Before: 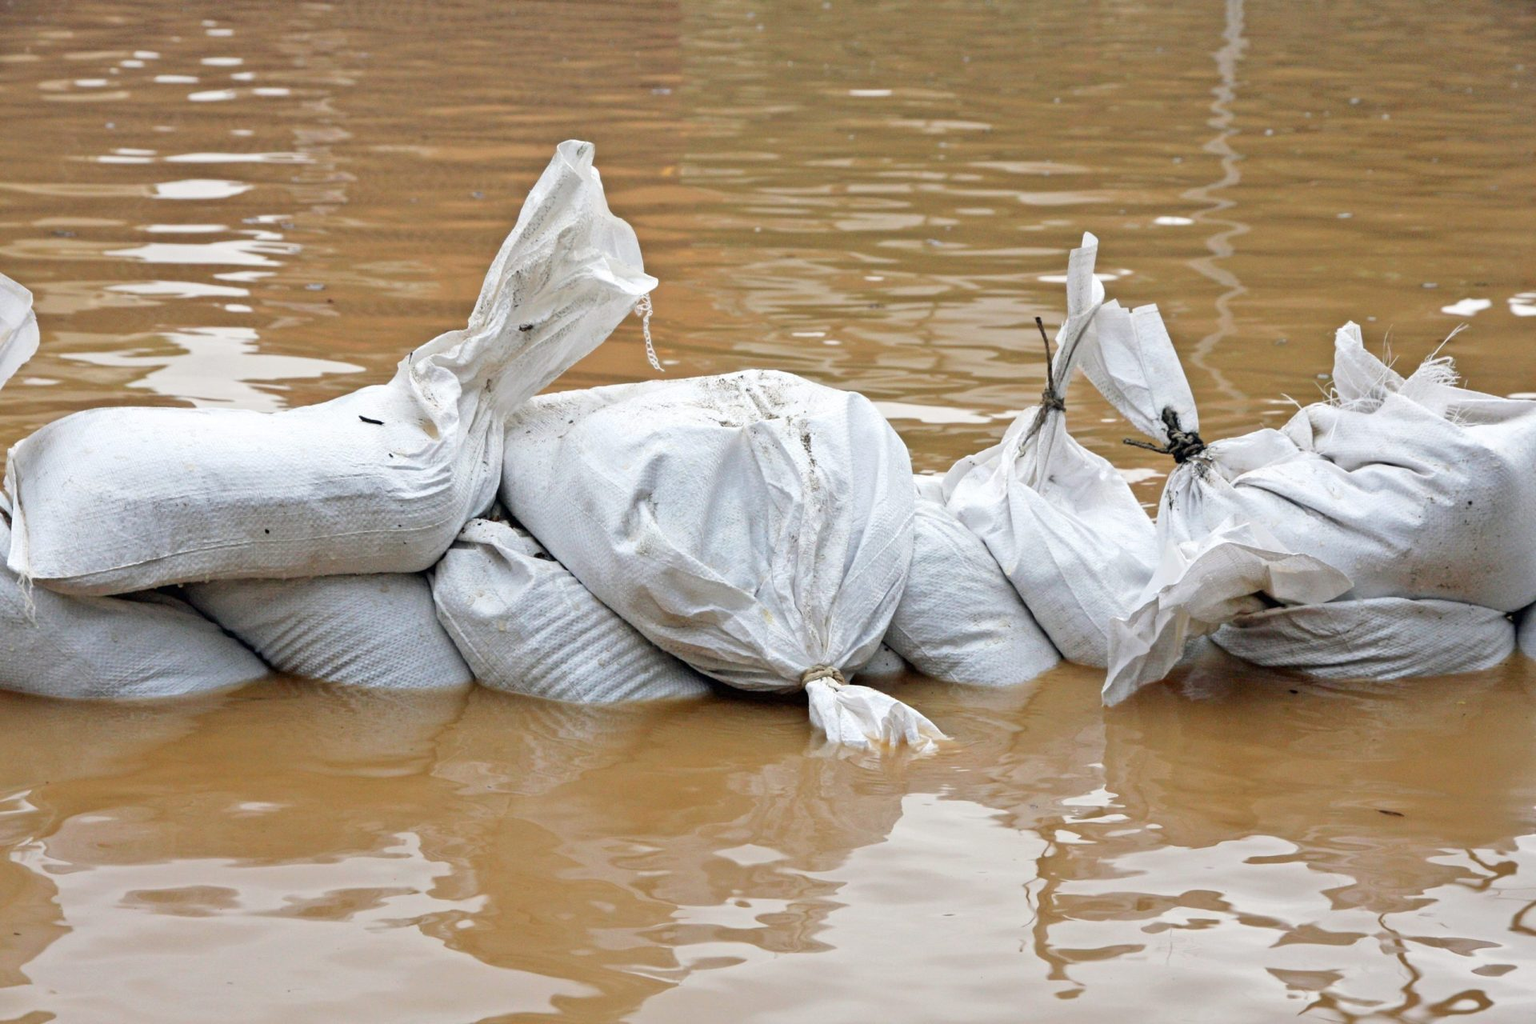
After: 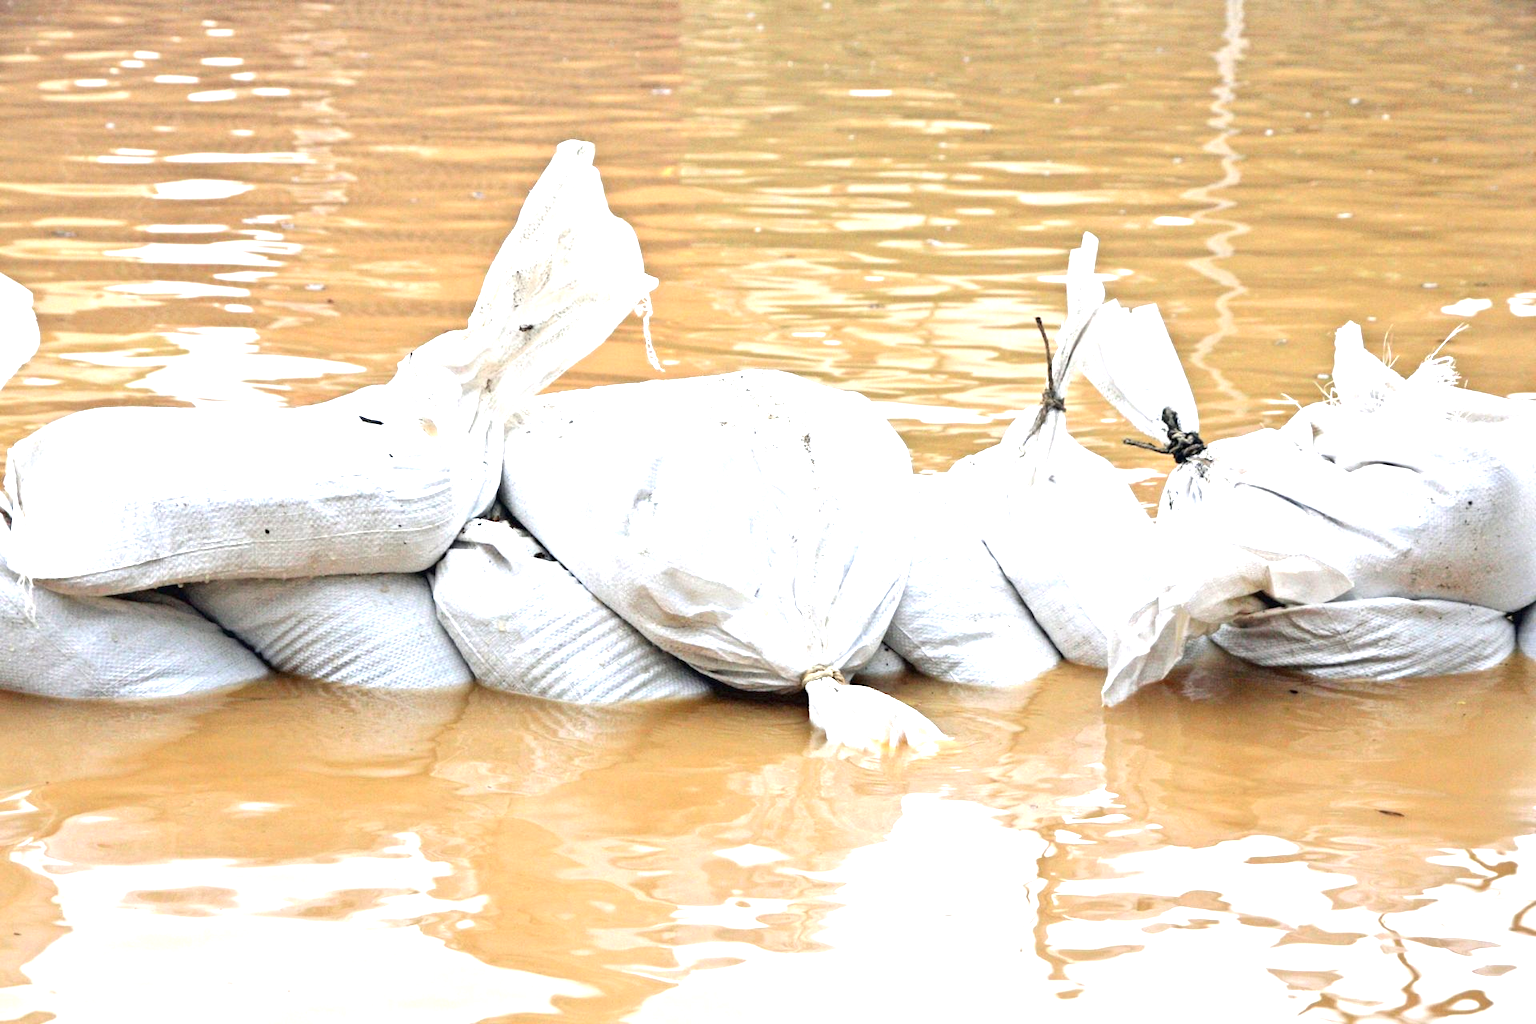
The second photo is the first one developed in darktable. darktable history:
color zones: curves: ch0 [(0.25, 0.5) (0.428, 0.473) (0.75, 0.5)]; ch1 [(0.243, 0.479) (0.398, 0.452) (0.75, 0.5)]
exposure: black level correction 0, exposure 1.391 EV, compensate highlight preservation false
